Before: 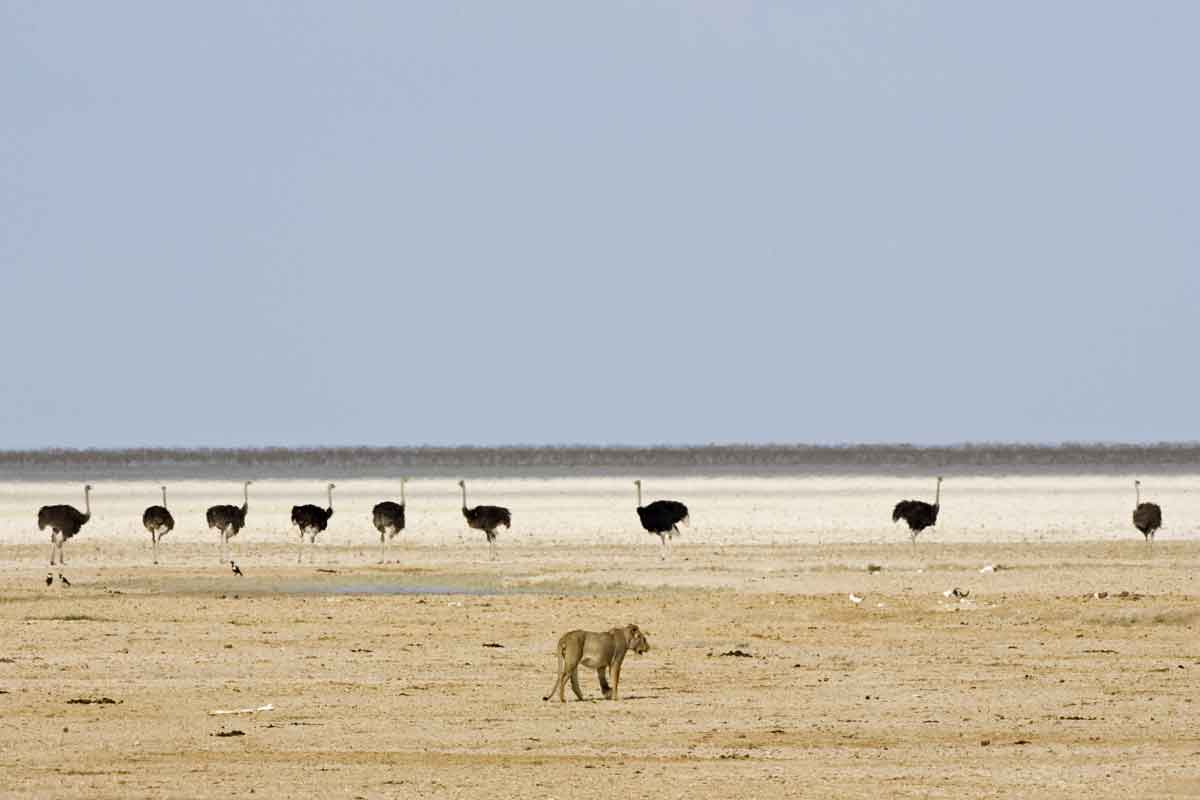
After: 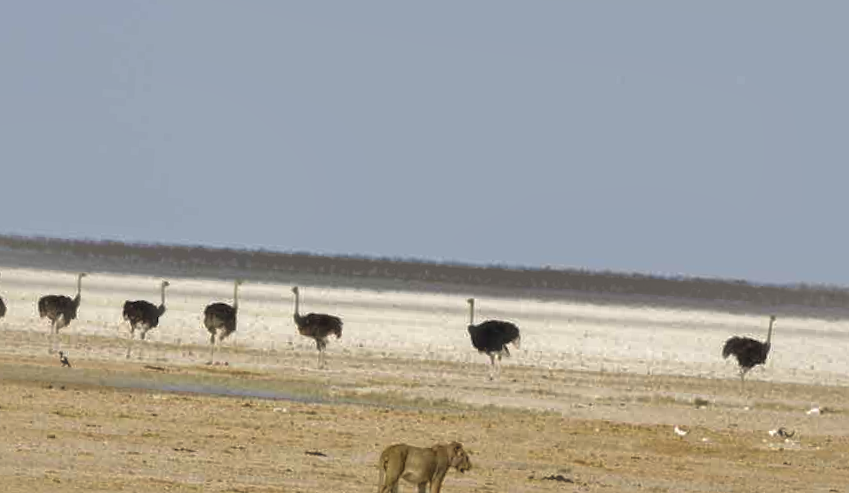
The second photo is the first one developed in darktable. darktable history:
crop and rotate: angle -3.89°, left 9.859%, top 20.366%, right 12.27%, bottom 11.785%
haze removal: strength -0.106, compatibility mode true, adaptive false
local contrast: on, module defaults
shadows and highlights: shadows 39.49, highlights -59.9
